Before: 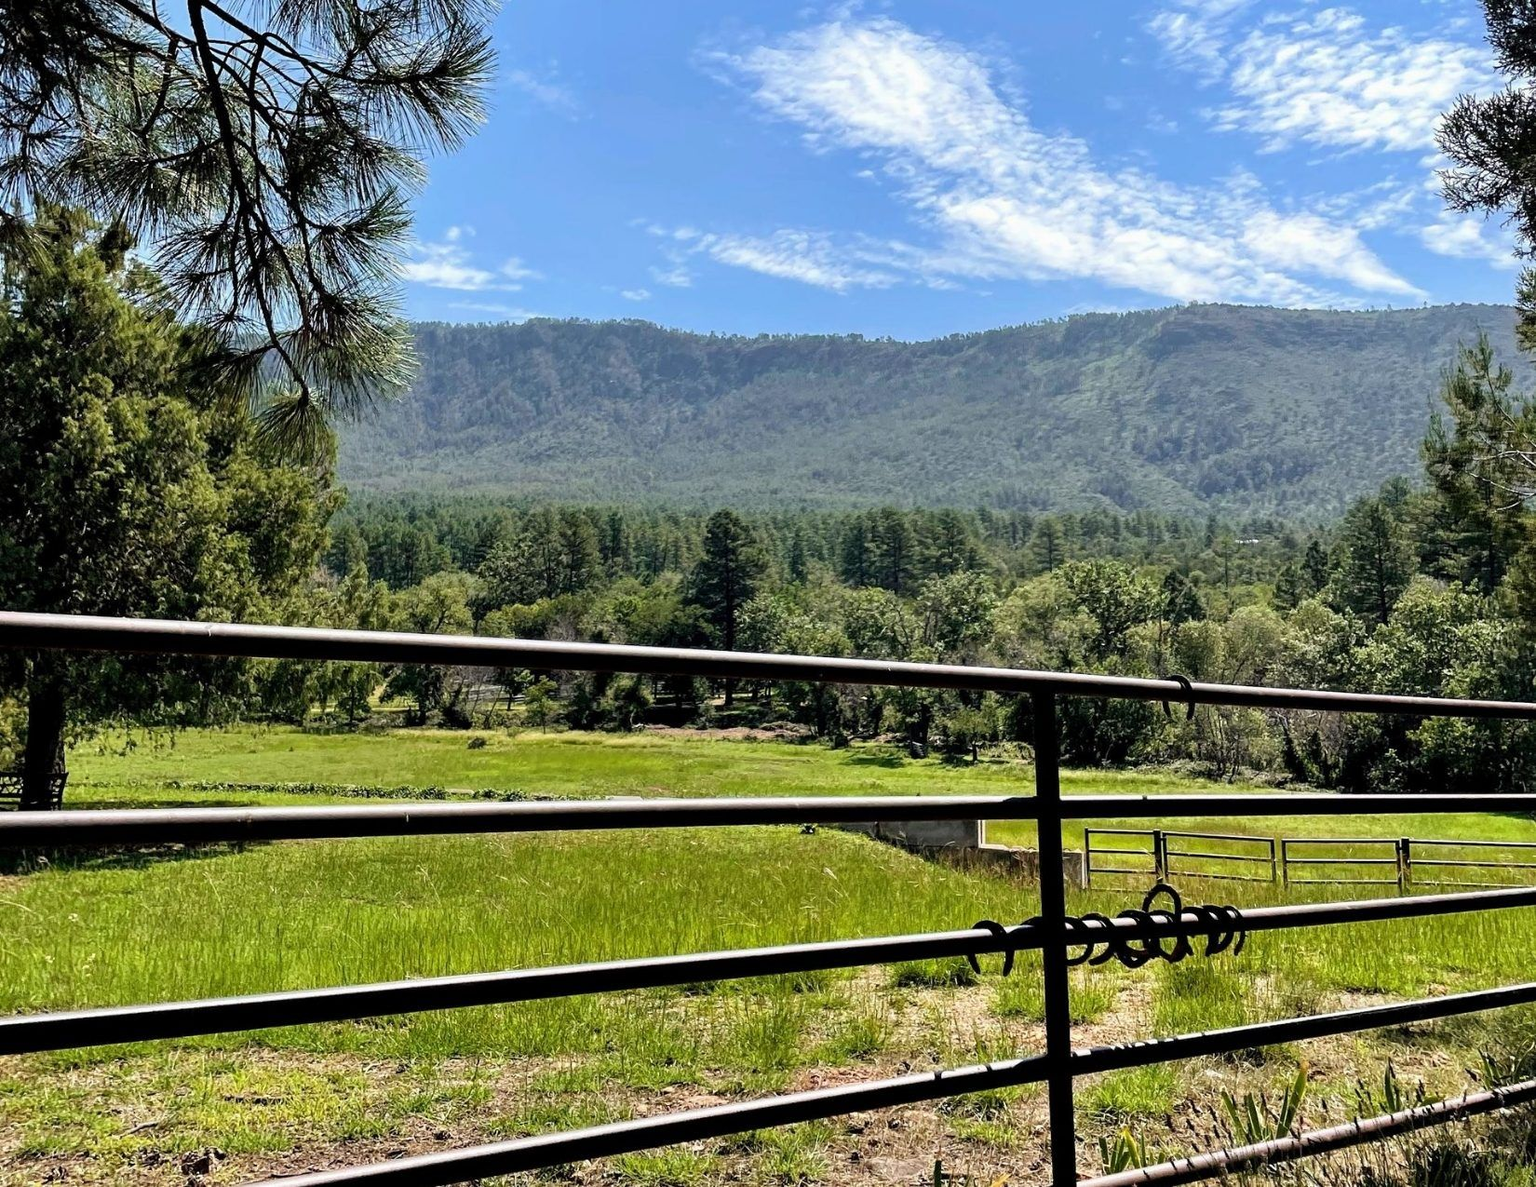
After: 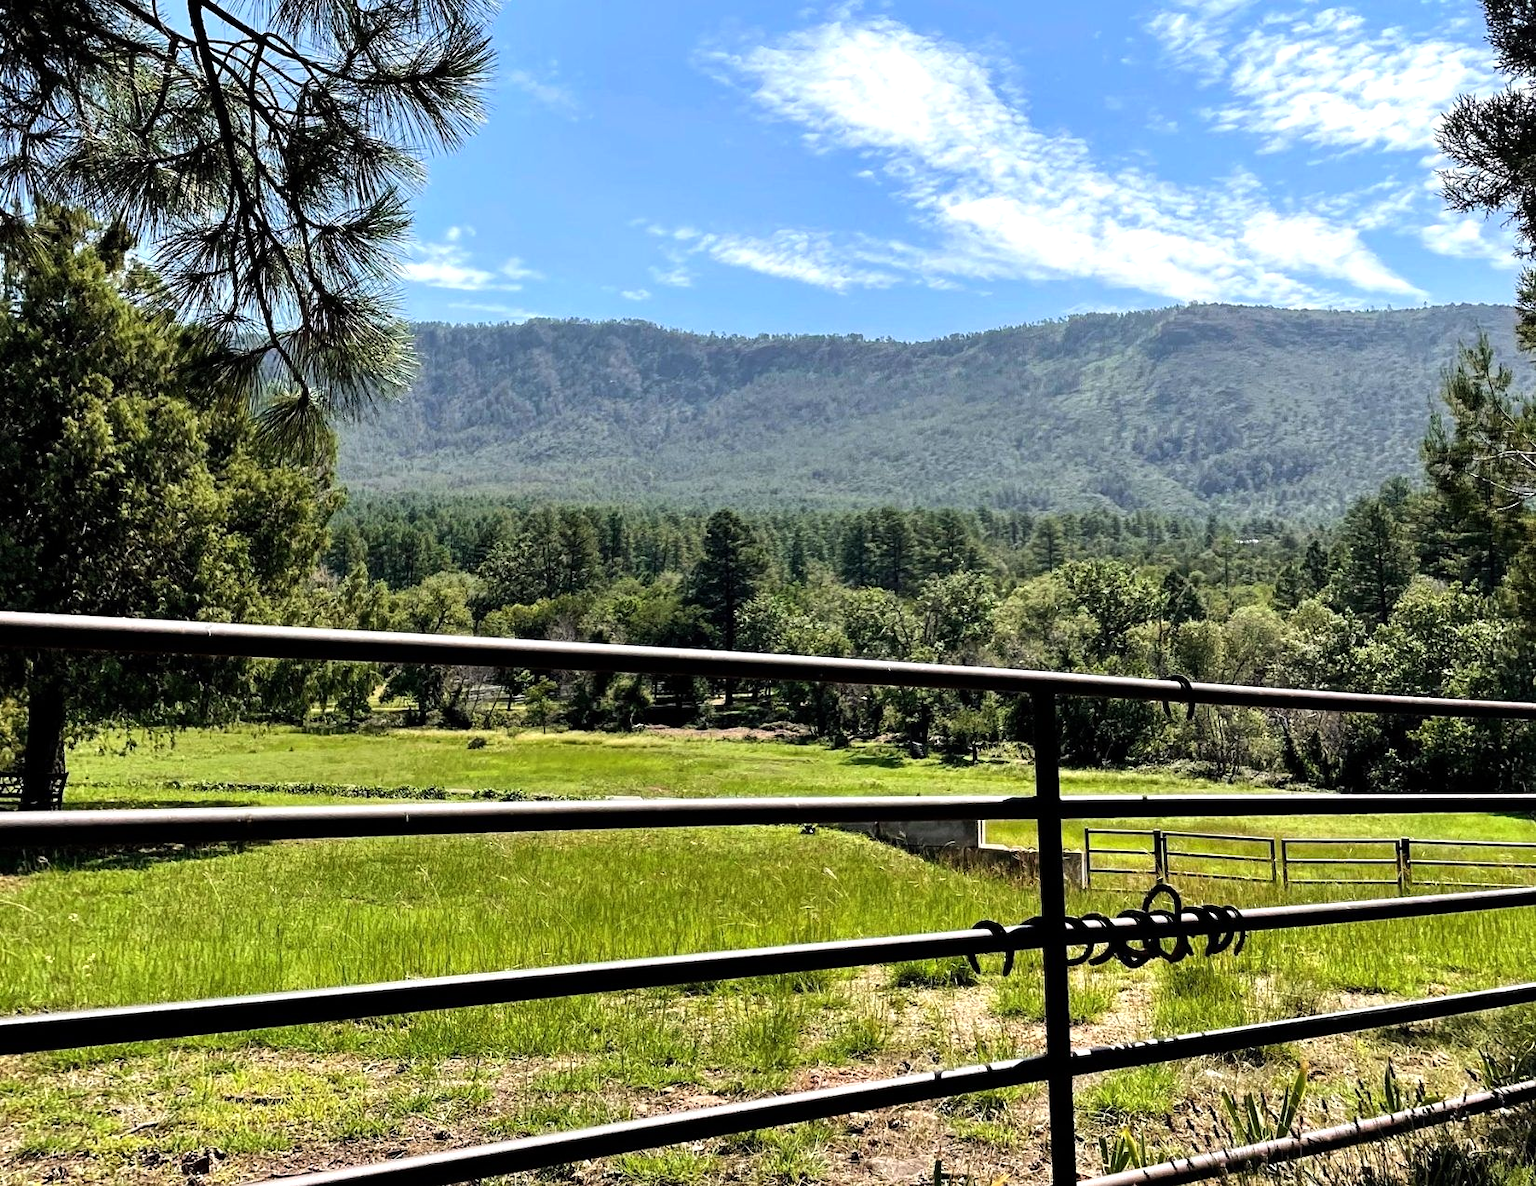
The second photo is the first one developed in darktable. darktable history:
tone equalizer: -8 EV -0.417 EV, -7 EV -0.389 EV, -6 EV -0.333 EV, -5 EV -0.222 EV, -3 EV 0.222 EV, -2 EV 0.333 EV, -1 EV 0.389 EV, +0 EV 0.417 EV, edges refinement/feathering 500, mask exposure compensation -1.57 EV, preserve details no
exposure: compensate highlight preservation false
